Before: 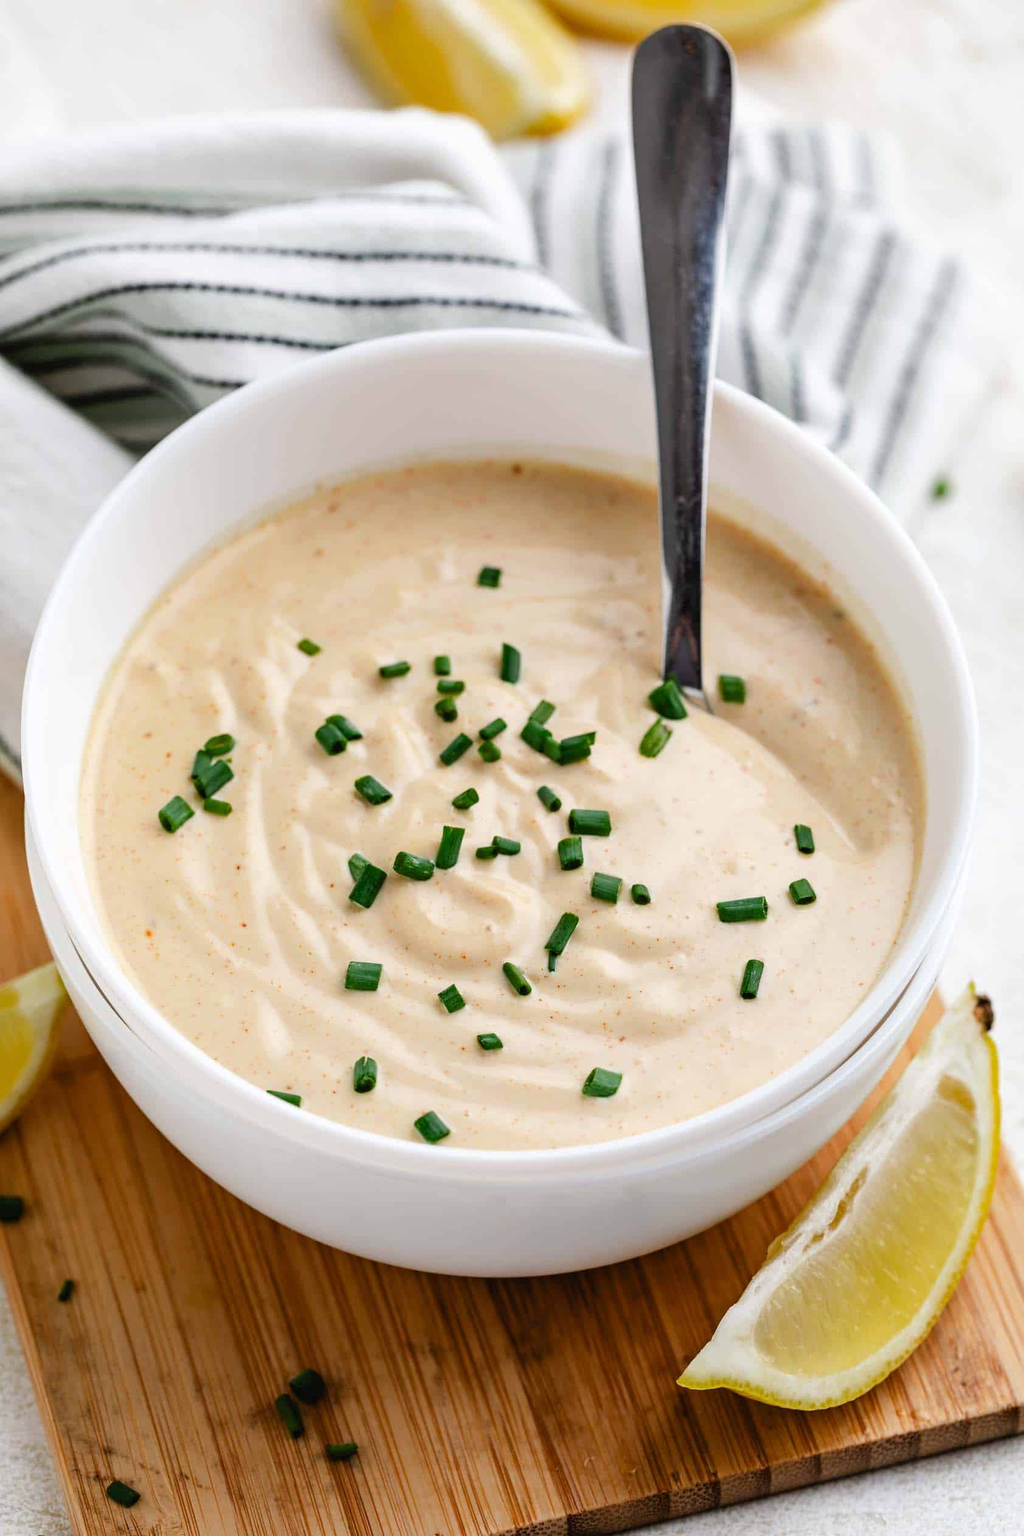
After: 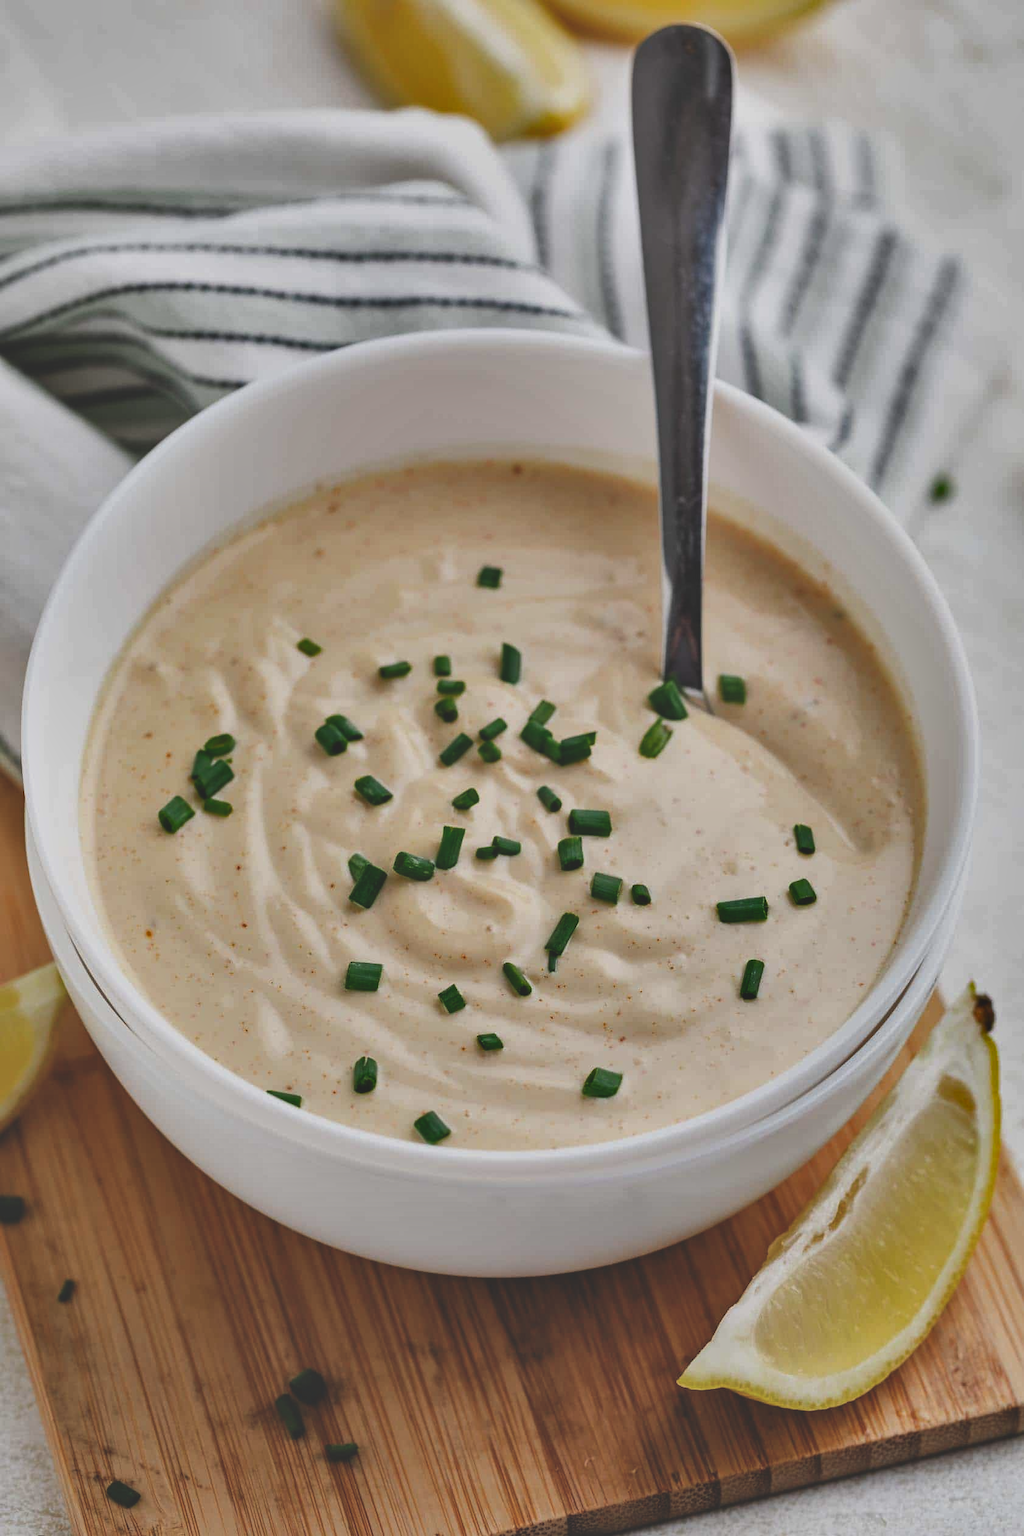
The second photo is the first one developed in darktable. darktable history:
local contrast: mode bilateral grid, contrast 100, coarseness 100, detail 108%, midtone range 0.2
shadows and highlights: radius 100.41, shadows 50.55, highlights -64.36, highlights color adjustment 49.82%, soften with gaussian
exposure: black level correction -0.036, exposure -0.497 EV, compensate highlight preservation false
